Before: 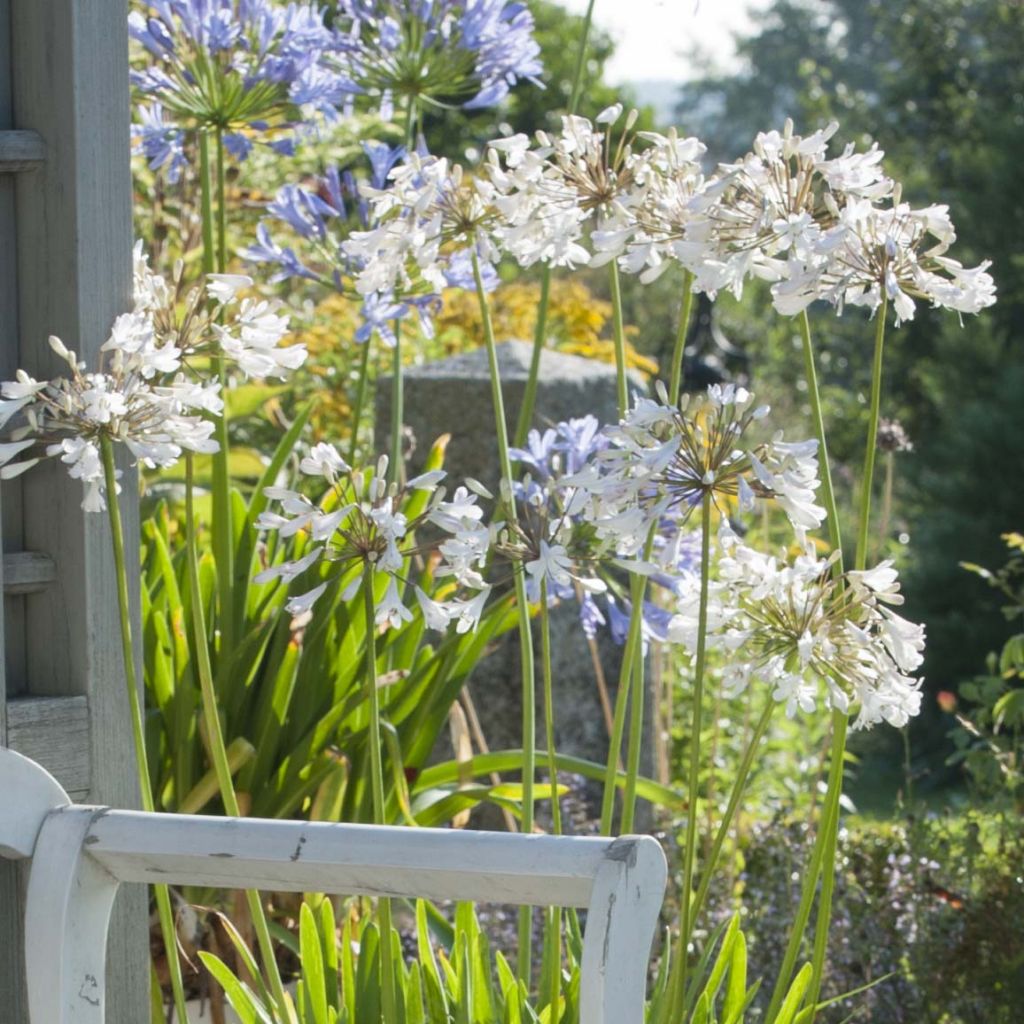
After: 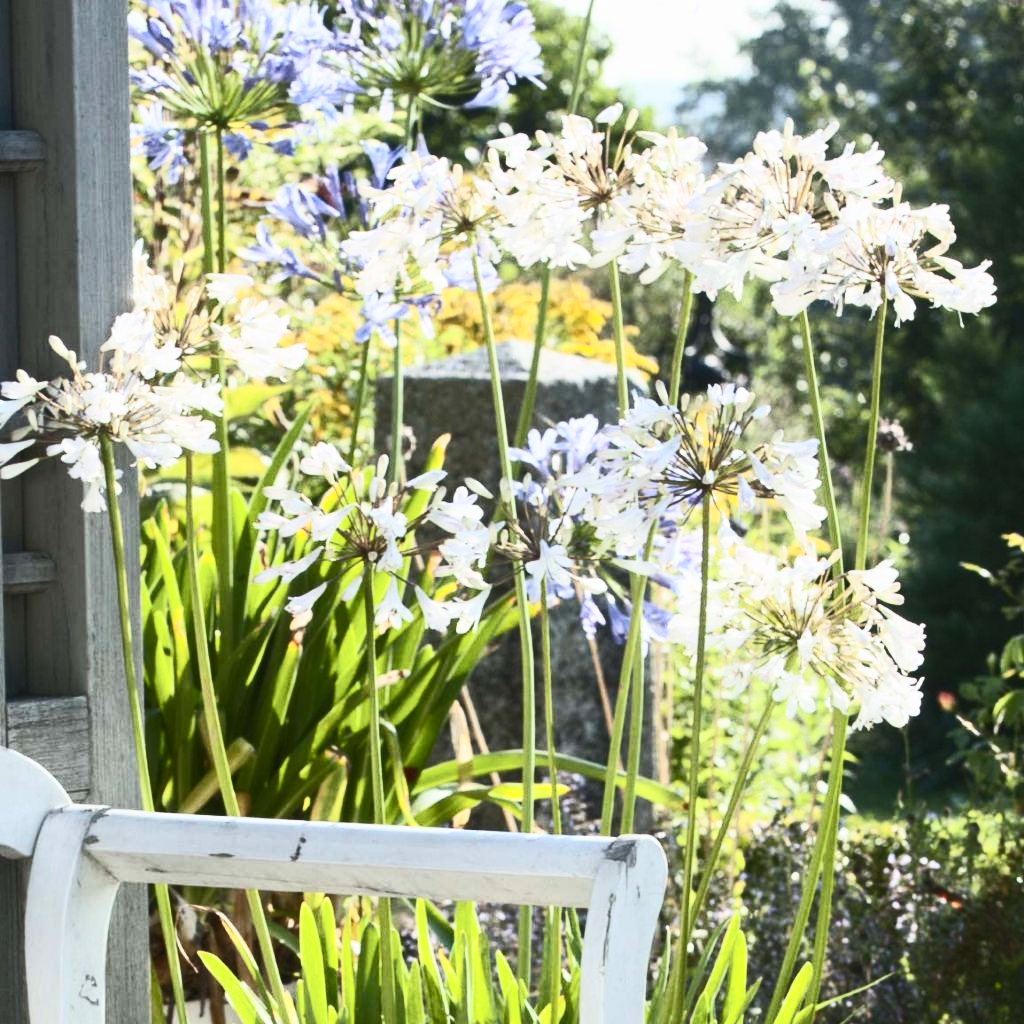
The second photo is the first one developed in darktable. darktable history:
exposure: exposure -0.242 EV, compensate highlight preservation false
contrast brightness saturation: contrast 0.62, brightness 0.34, saturation 0.14
